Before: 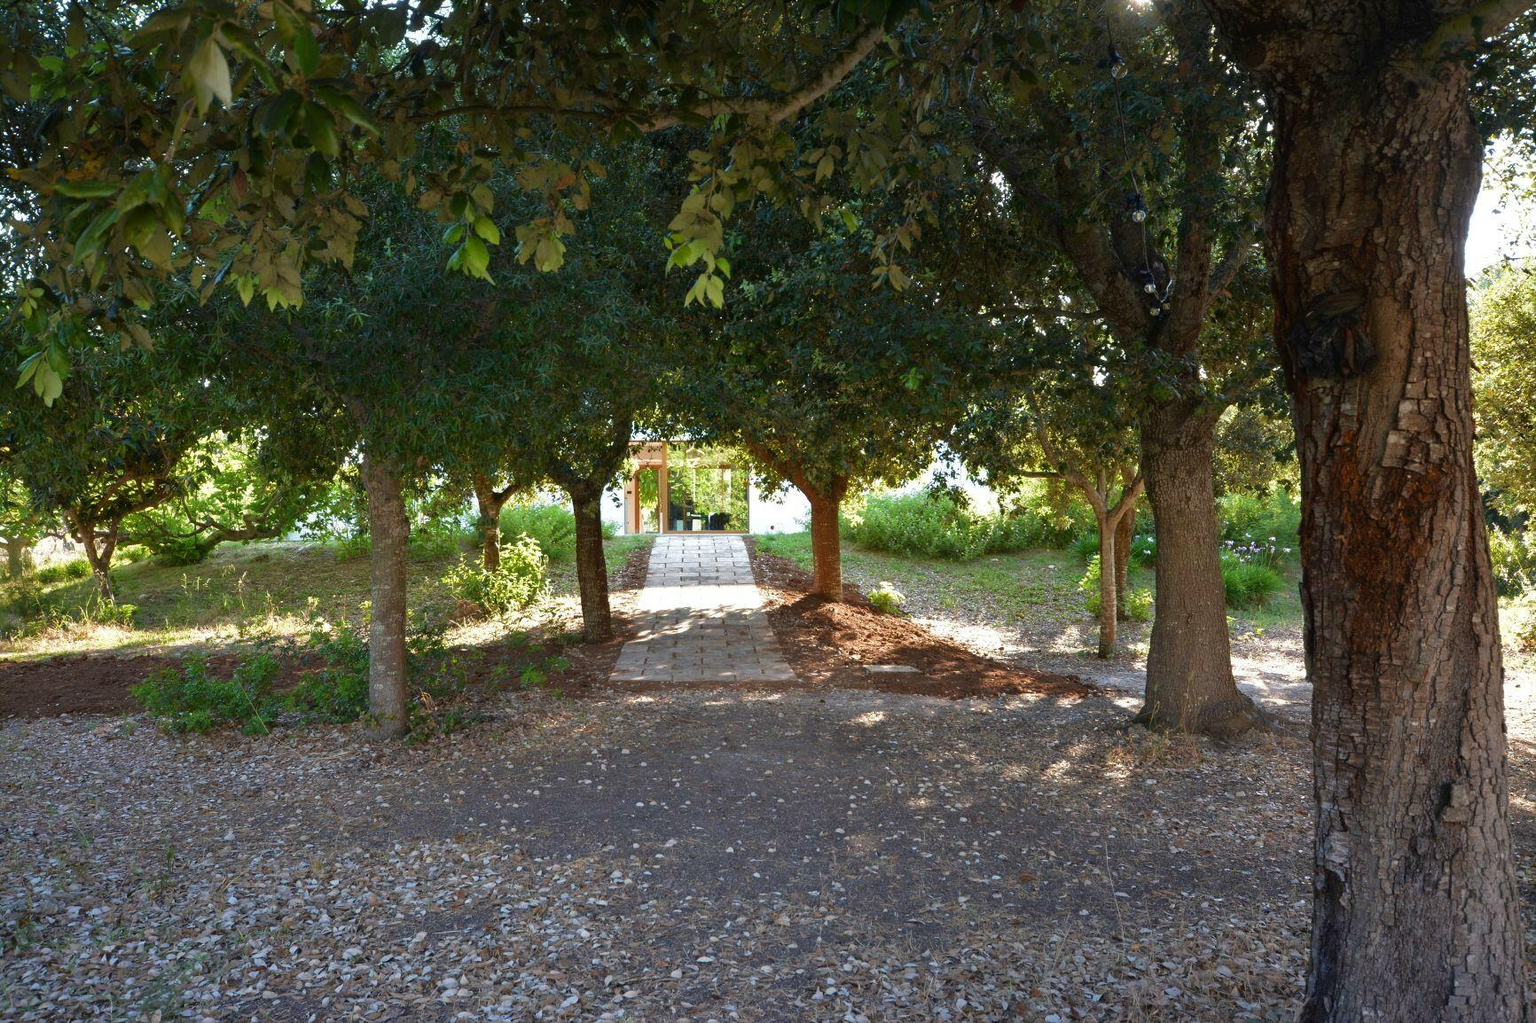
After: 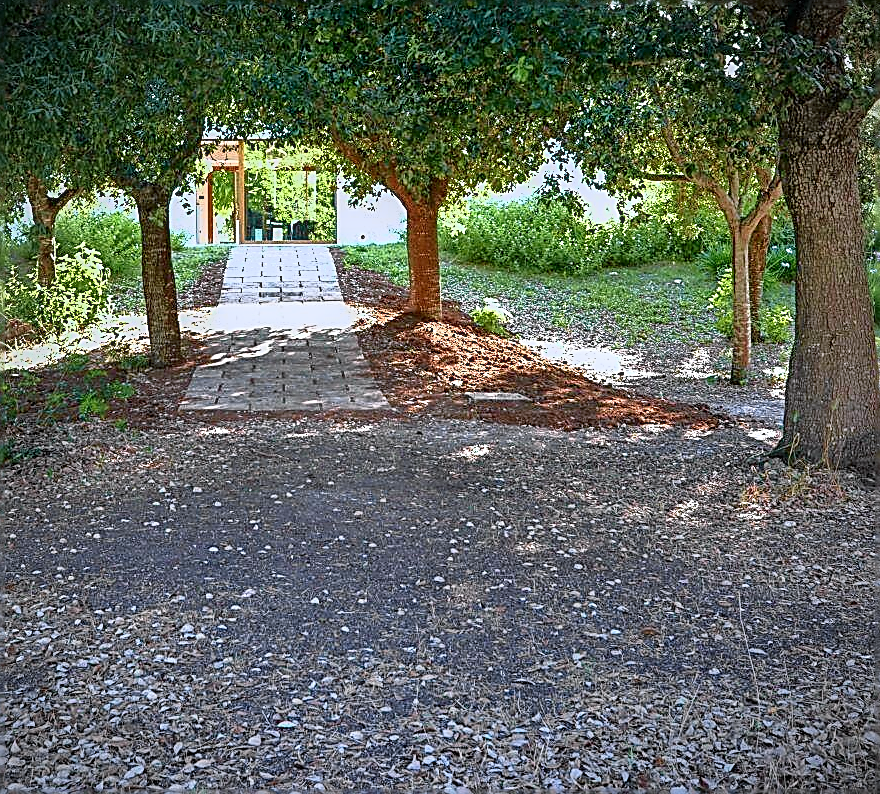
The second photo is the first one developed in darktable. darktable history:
vignetting: fall-off radius 60.87%
sharpen: amount 1.993
tone curve: curves: ch0 [(0, 0) (0.131, 0.116) (0.316, 0.345) (0.501, 0.584) (0.629, 0.732) (0.812, 0.888) (1, 0.974)]; ch1 [(0, 0) (0.366, 0.367) (0.475, 0.453) (0.494, 0.497) (0.504, 0.503) (0.553, 0.584) (1, 1)]; ch2 [(0, 0) (0.333, 0.346) (0.375, 0.375) (0.424, 0.43) (0.476, 0.492) (0.502, 0.501) (0.533, 0.556) (0.566, 0.599) (0.614, 0.653) (1, 1)], color space Lab, independent channels, preserve colors none
color balance rgb: shadows lift › chroma 2.036%, shadows lift › hue 214.29°, linear chroma grading › global chroma 0.286%, perceptual saturation grading › global saturation 0.757%
crop and rotate: left 29.348%, top 31.133%, right 19.81%
local contrast: detail 130%
tone equalizer: -7 EV -0.641 EV, -6 EV 1.03 EV, -5 EV -0.46 EV, -4 EV 0.453 EV, -3 EV 0.41 EV, -2 EV 0.165 EV, -1 EV -0.173 EV, +0 EV -0.368 EV, smoothing diameter 24.94%, edges refinement/feathering 7.42, preserve details guided filter
color calibration: illuminant as shot in camera, x 0.37, y 0.382, temperature 4320.43 K
